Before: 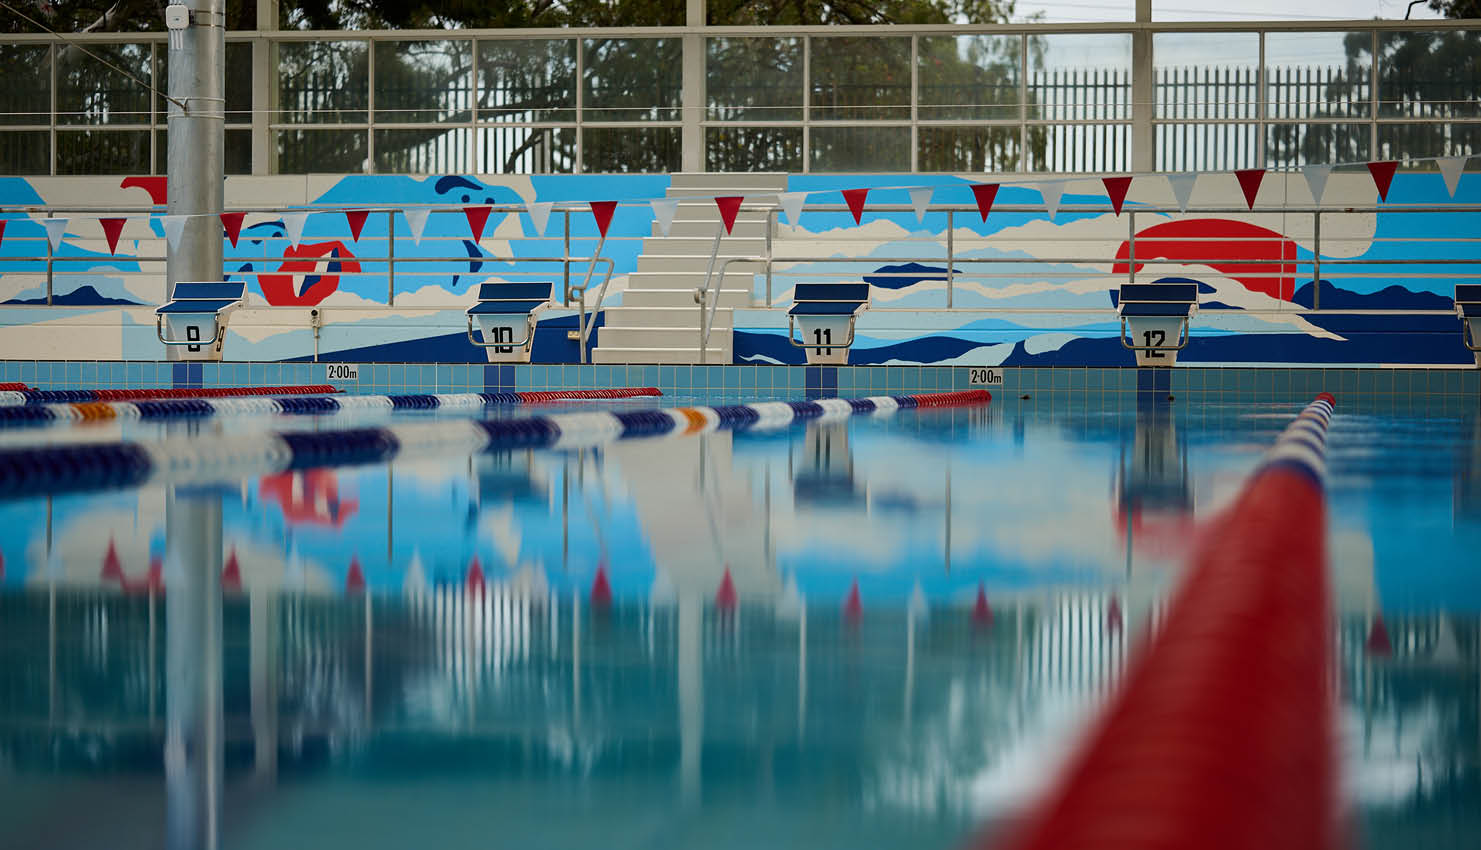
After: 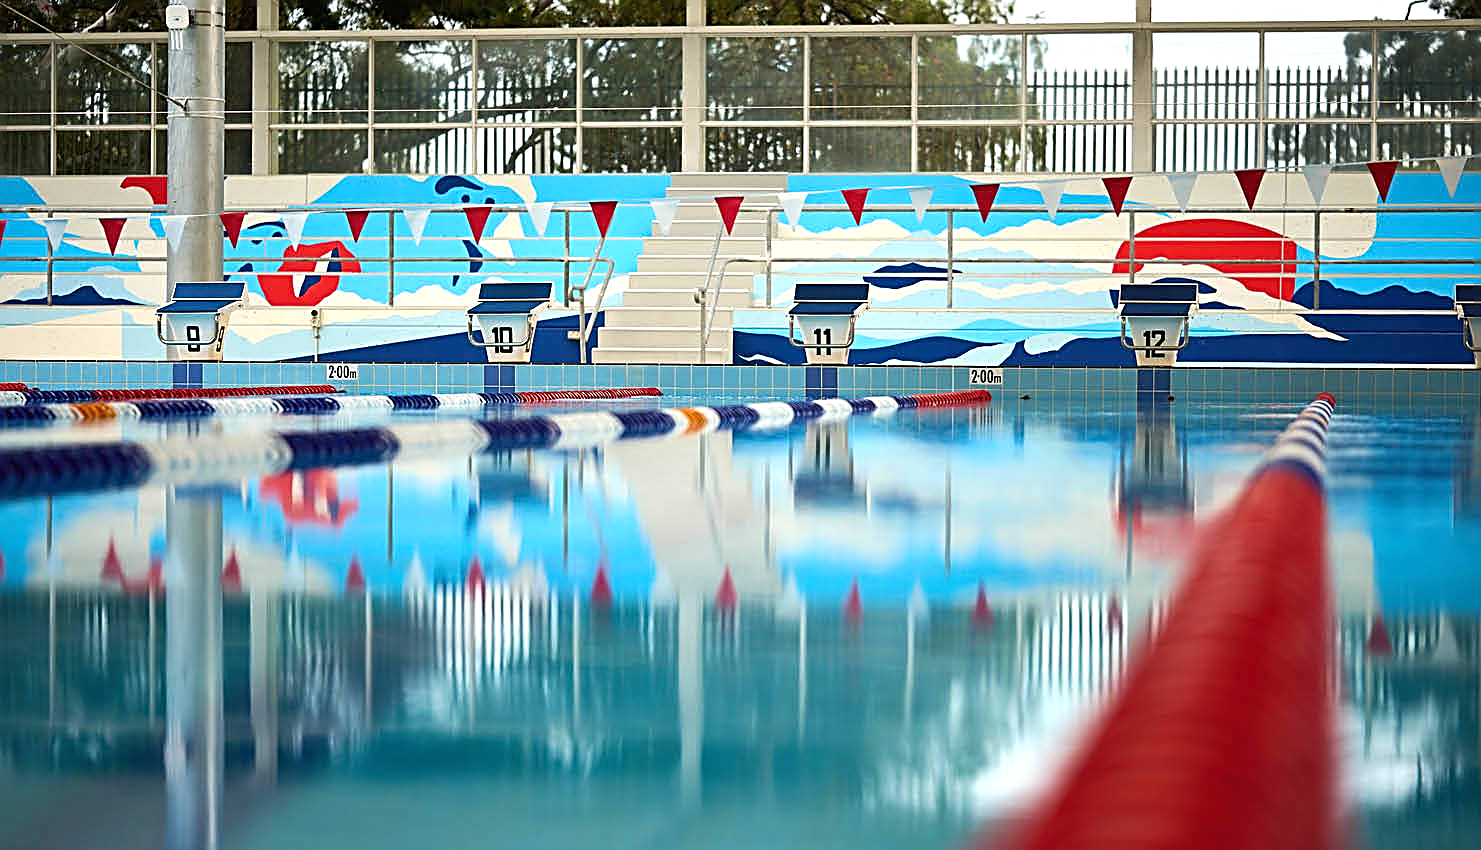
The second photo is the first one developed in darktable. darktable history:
exposure: black level correction 0, exposure 1 EV, compensate highlight preservation false
sharpen: radius 2.629, amount 0.694
